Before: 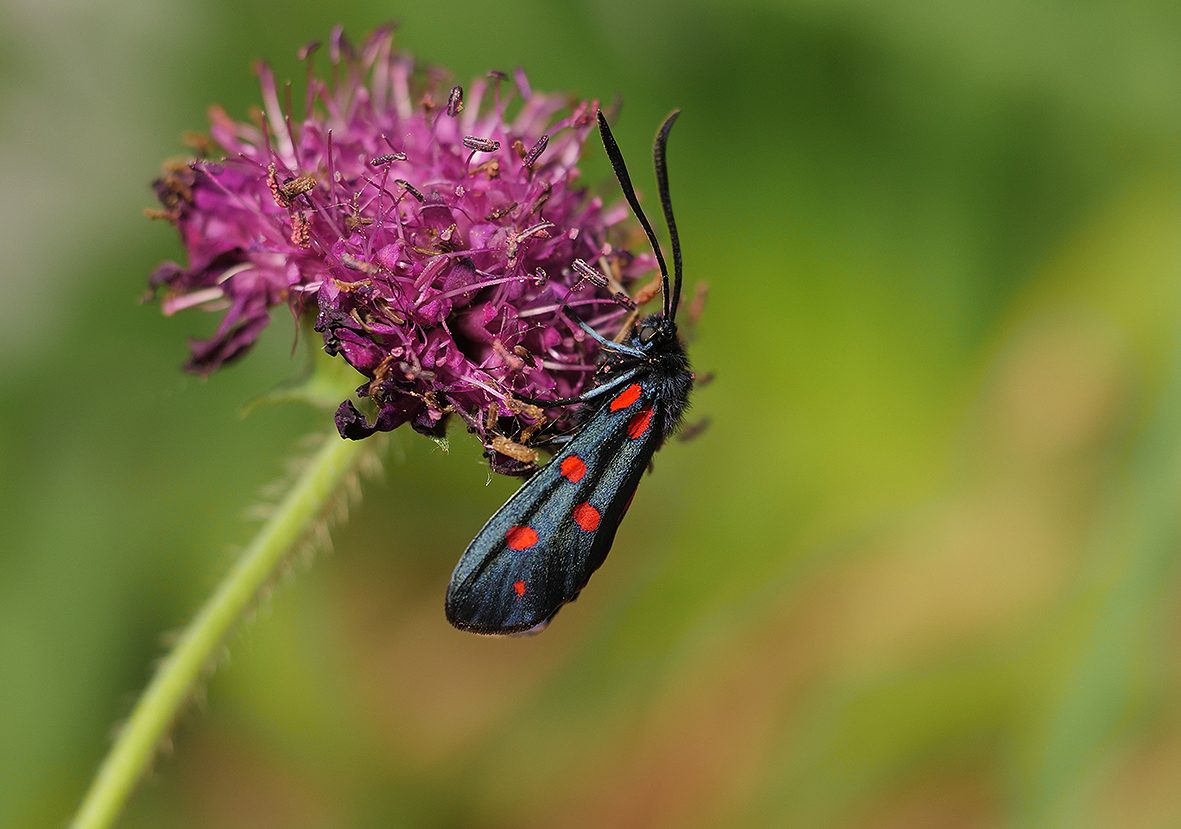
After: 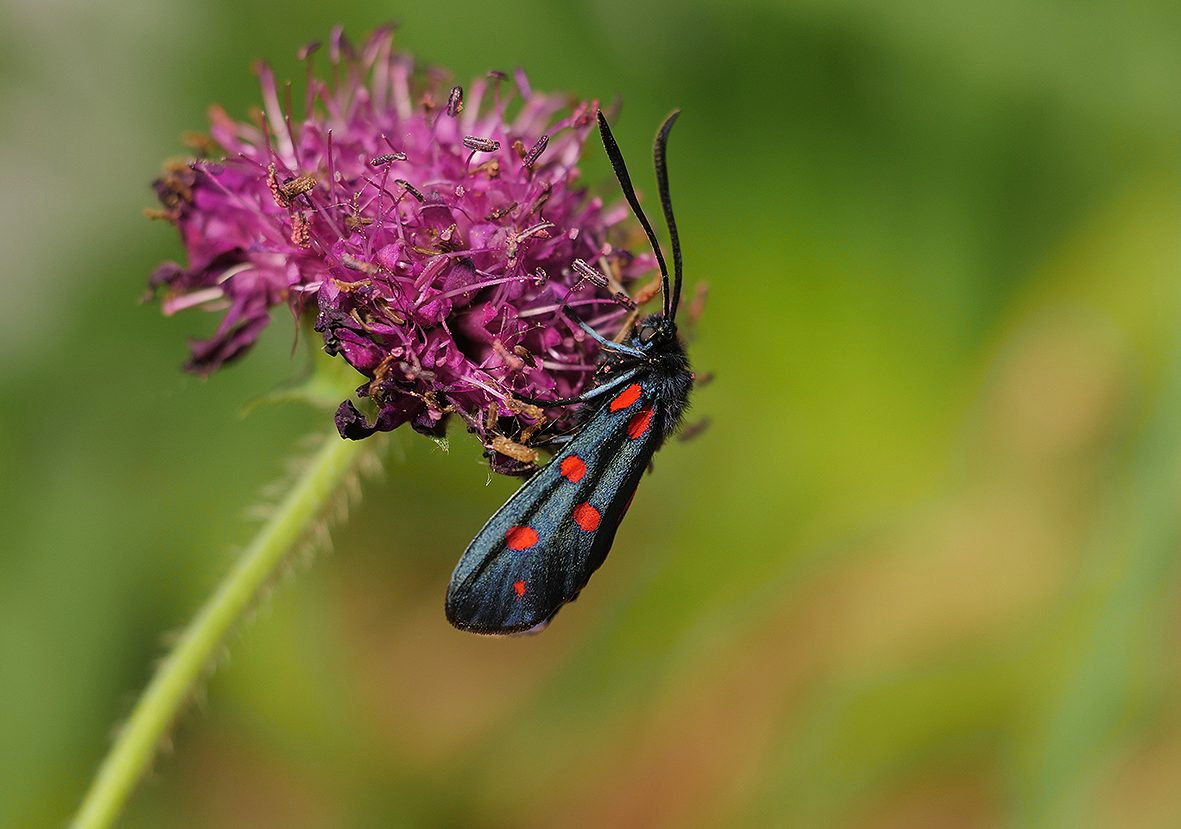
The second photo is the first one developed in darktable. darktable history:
color balance rgb: perceptual saturation grading › global saturation -0.004%, perceptual brilliance grading › global brilliance 2.261%, perceptual brilliance grading › highlights -3.794%, global vibrance 14.225%
